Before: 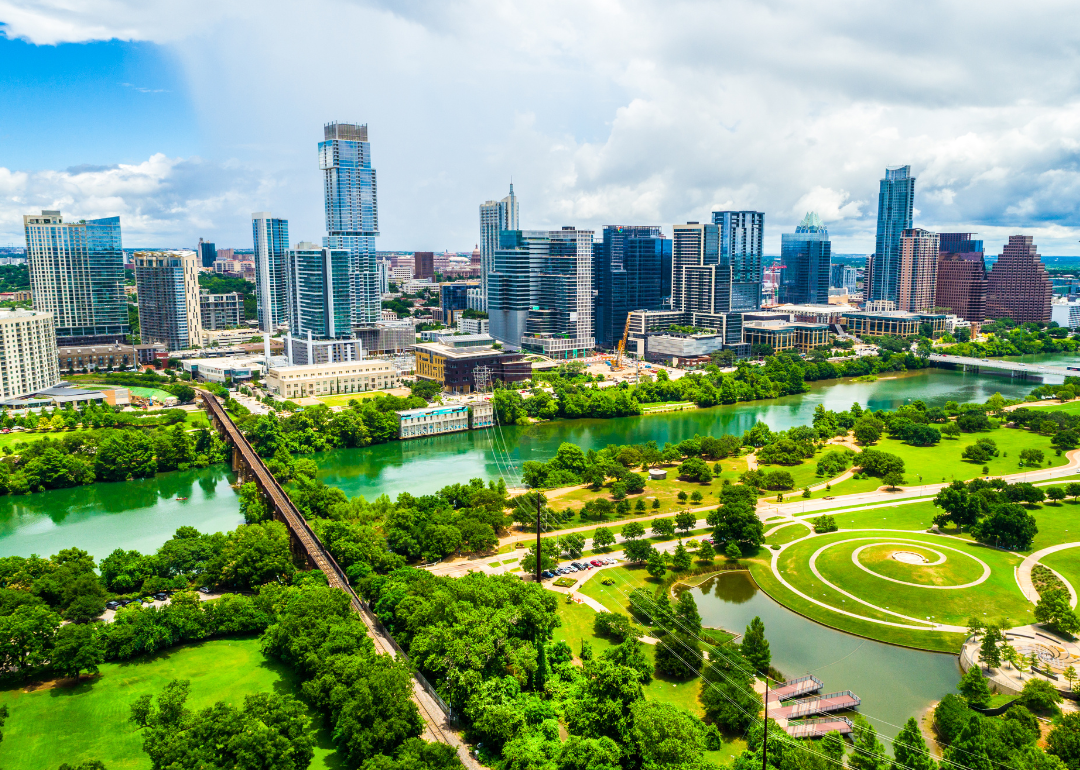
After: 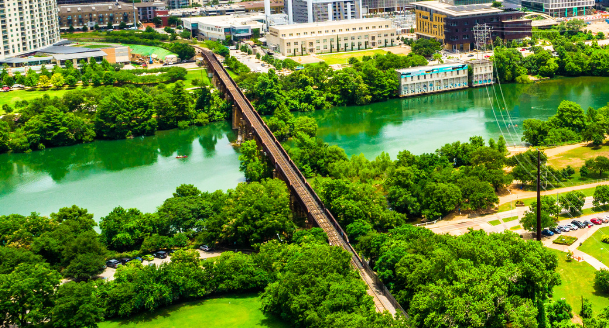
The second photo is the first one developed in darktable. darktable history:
shadows and highlights: shadows 37.27, highlights -28.18, soften with gaussian
crop: top 44.483%, right 43.593%, bottom 12.892%
